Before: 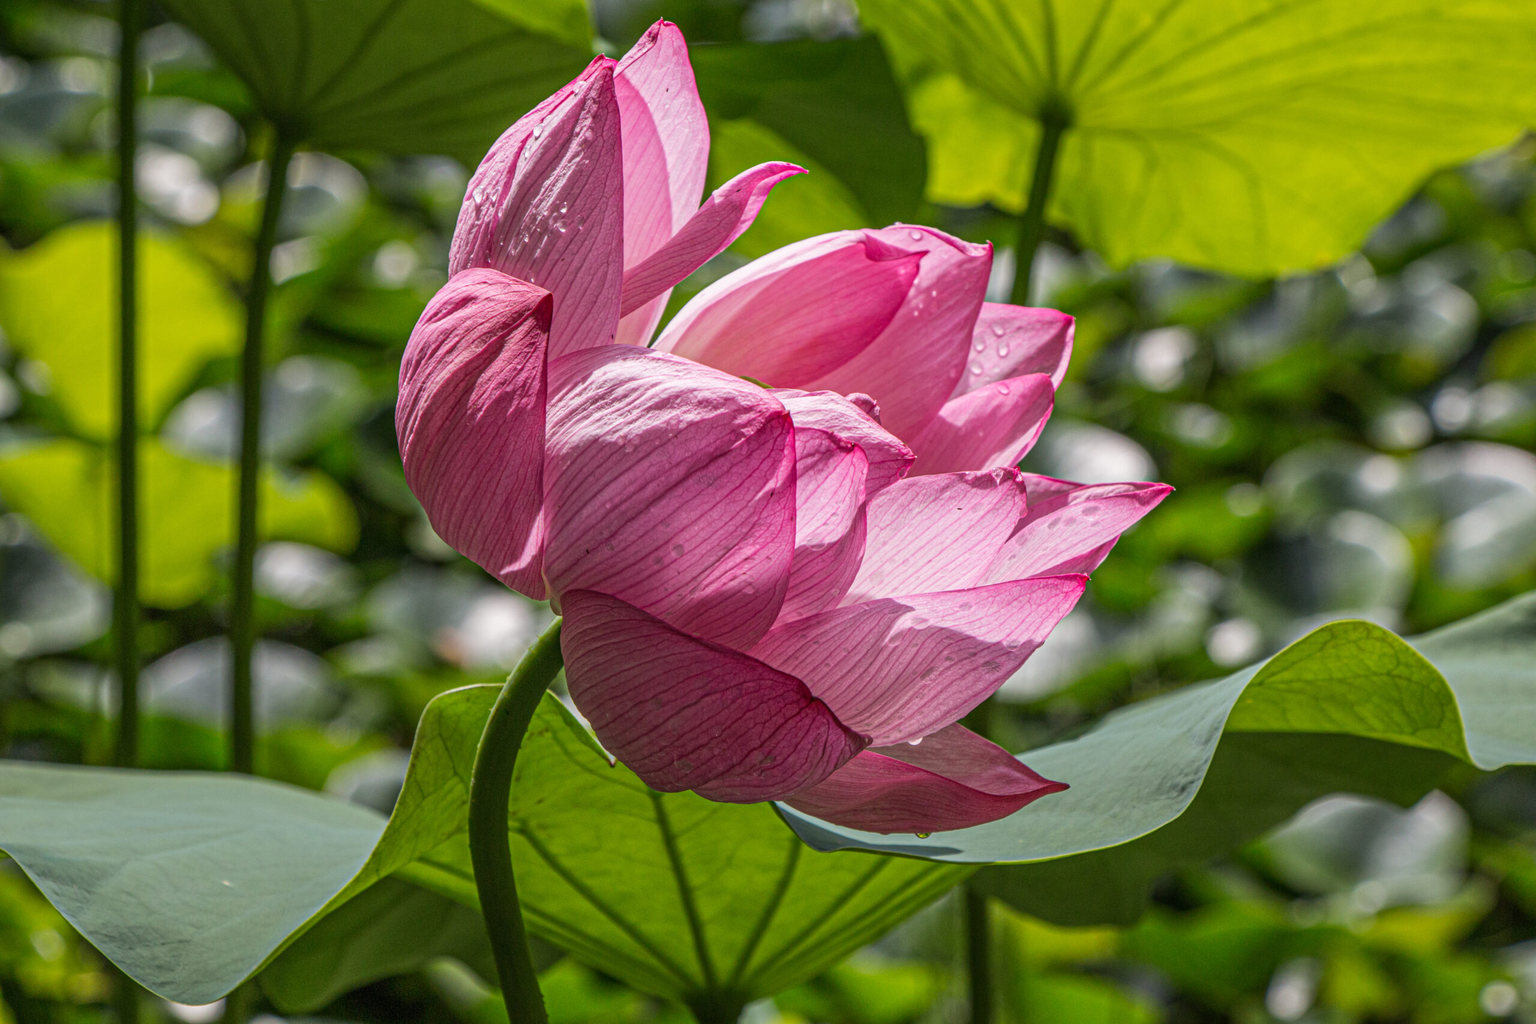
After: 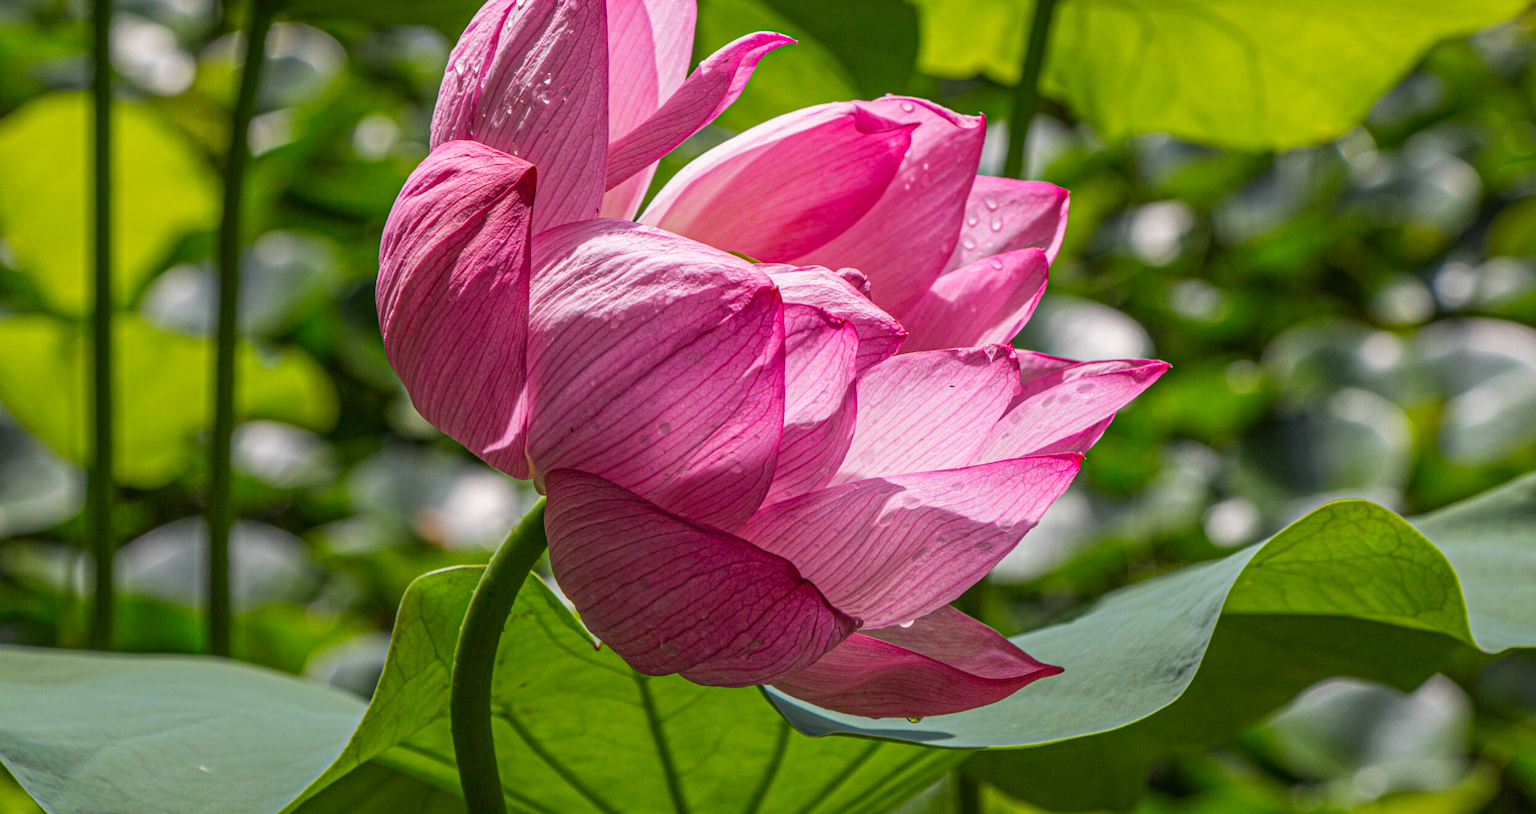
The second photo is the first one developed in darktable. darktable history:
crop and rotate: left 1.814%, top 12.818%, right 0.25%, bottom 9.225%
color balance: output saturation 120%
